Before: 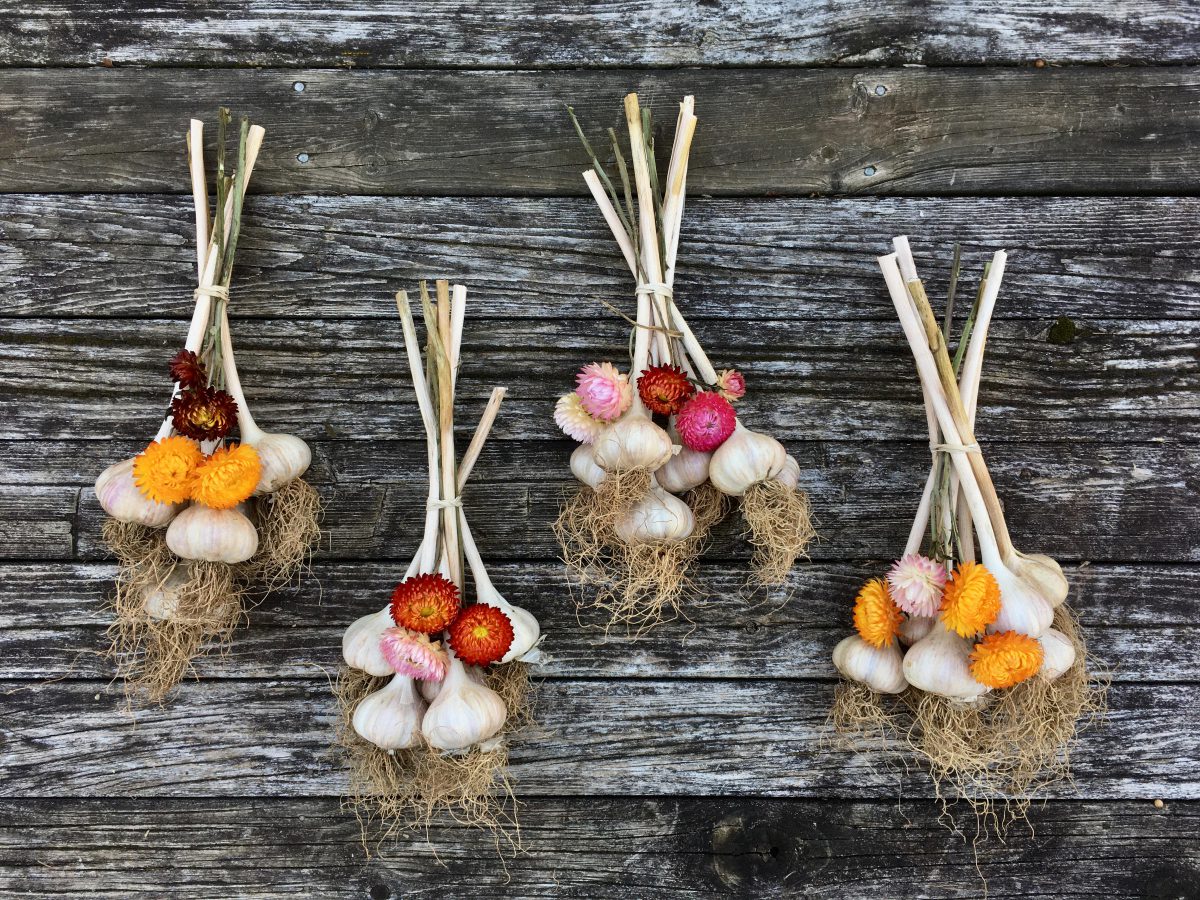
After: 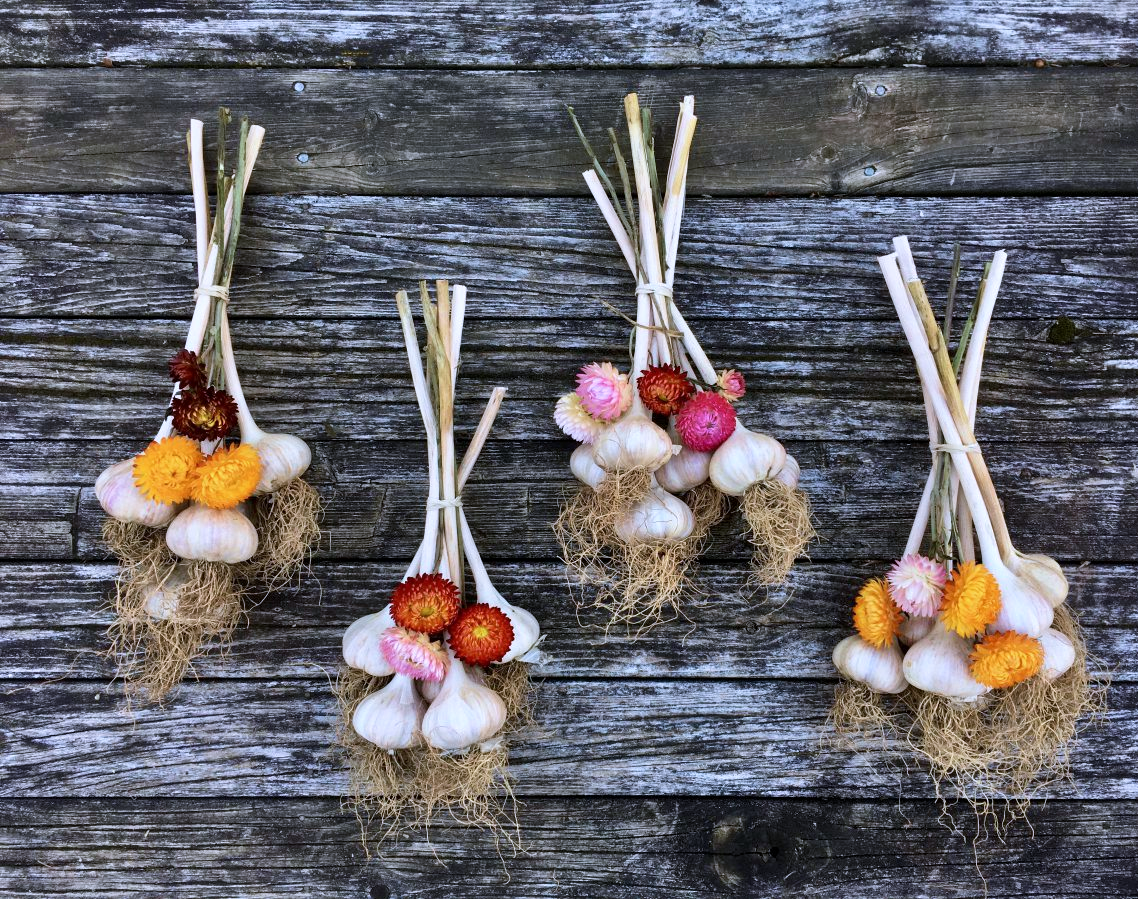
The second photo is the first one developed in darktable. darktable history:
white balance: red 0.967, blue 1.119, emerald 0.756
local contrast: mode bilateral grid, contrast 20, coarseness 50, detail 120%, midtone range 0.2
velvia: on, module defaults
color zones: curves: ch0 [(0.25, 0.5) (0.428, 0.473) (0.75, 0.5)]; ch1 [(0.243, 0.479) (0.398, 0.452) (0.75, 0.5)]
crop and rotate: right 5.167%
